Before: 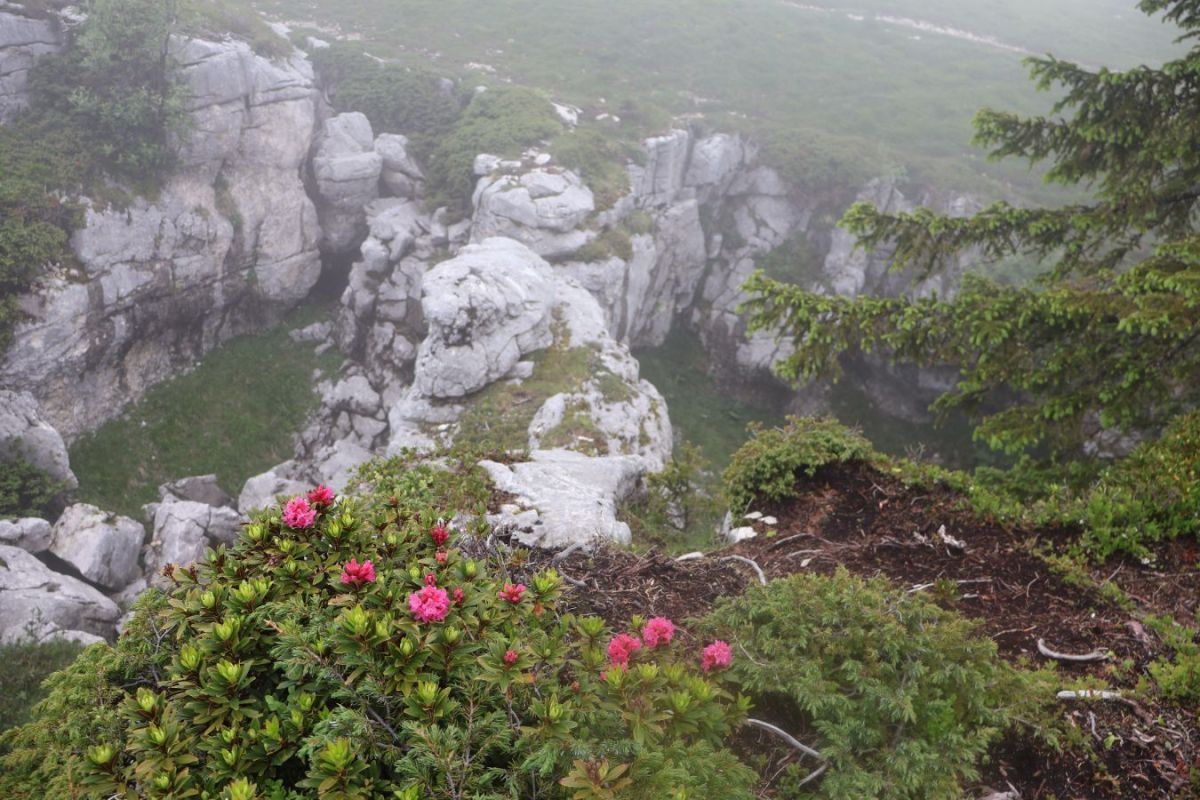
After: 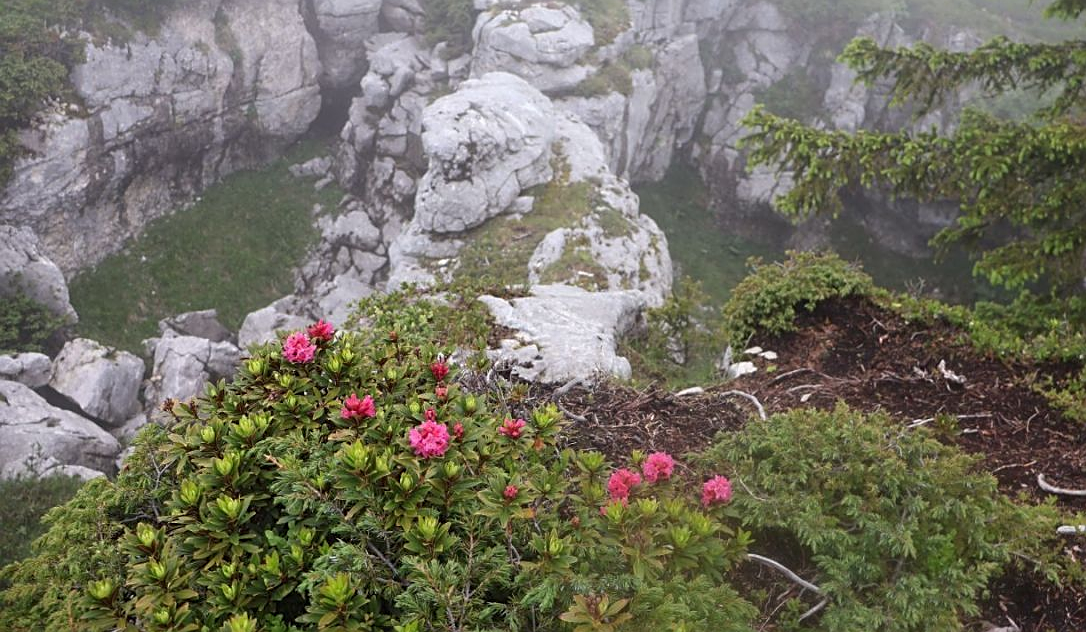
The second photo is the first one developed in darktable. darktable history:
crop: top 20.642%, right 9.45%, bottom 0.322%
sharpen: on, module defaults
